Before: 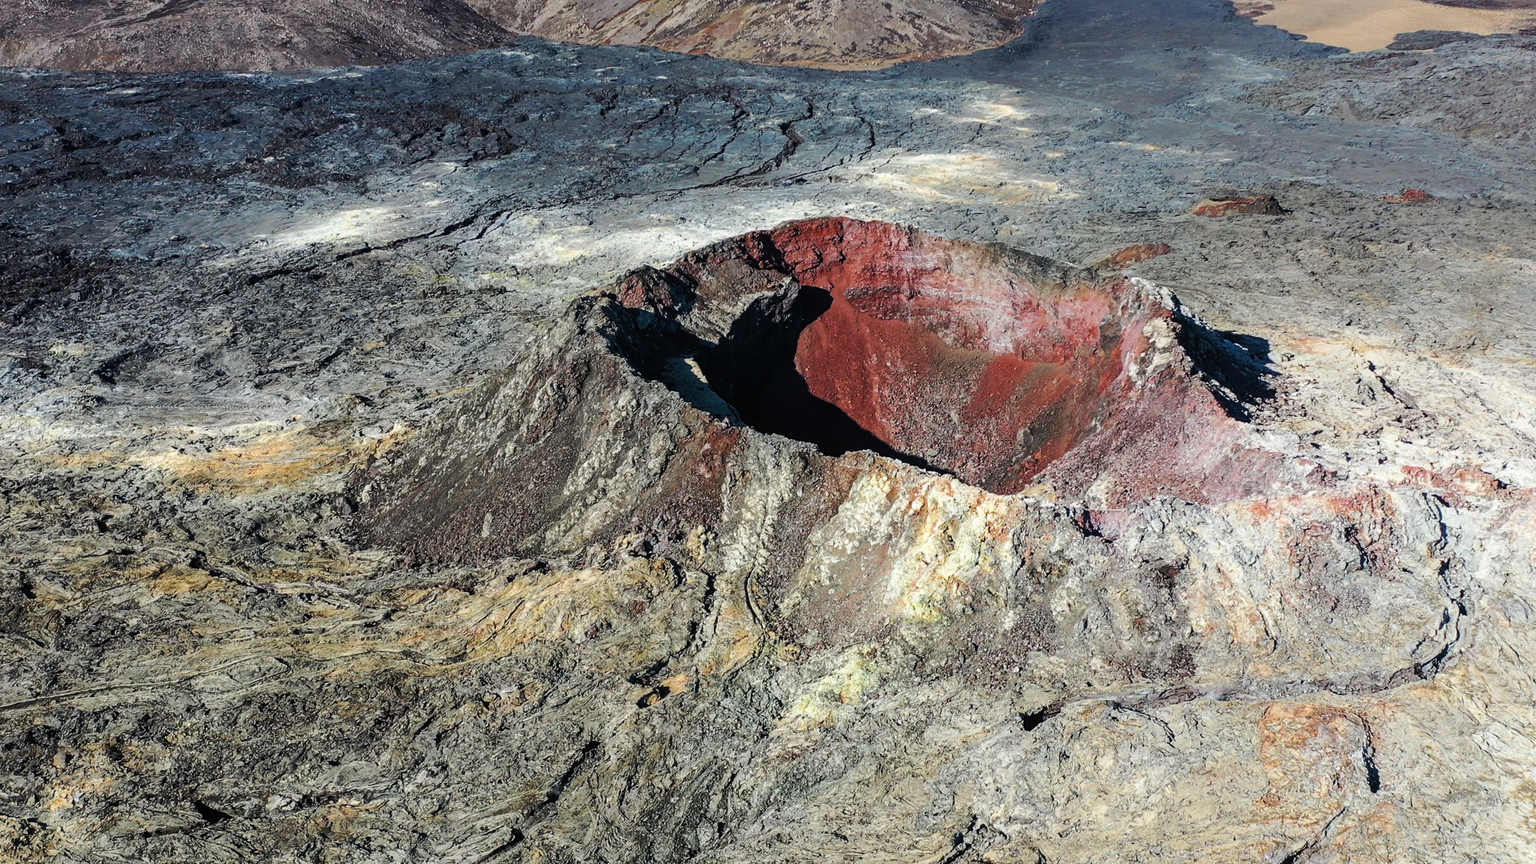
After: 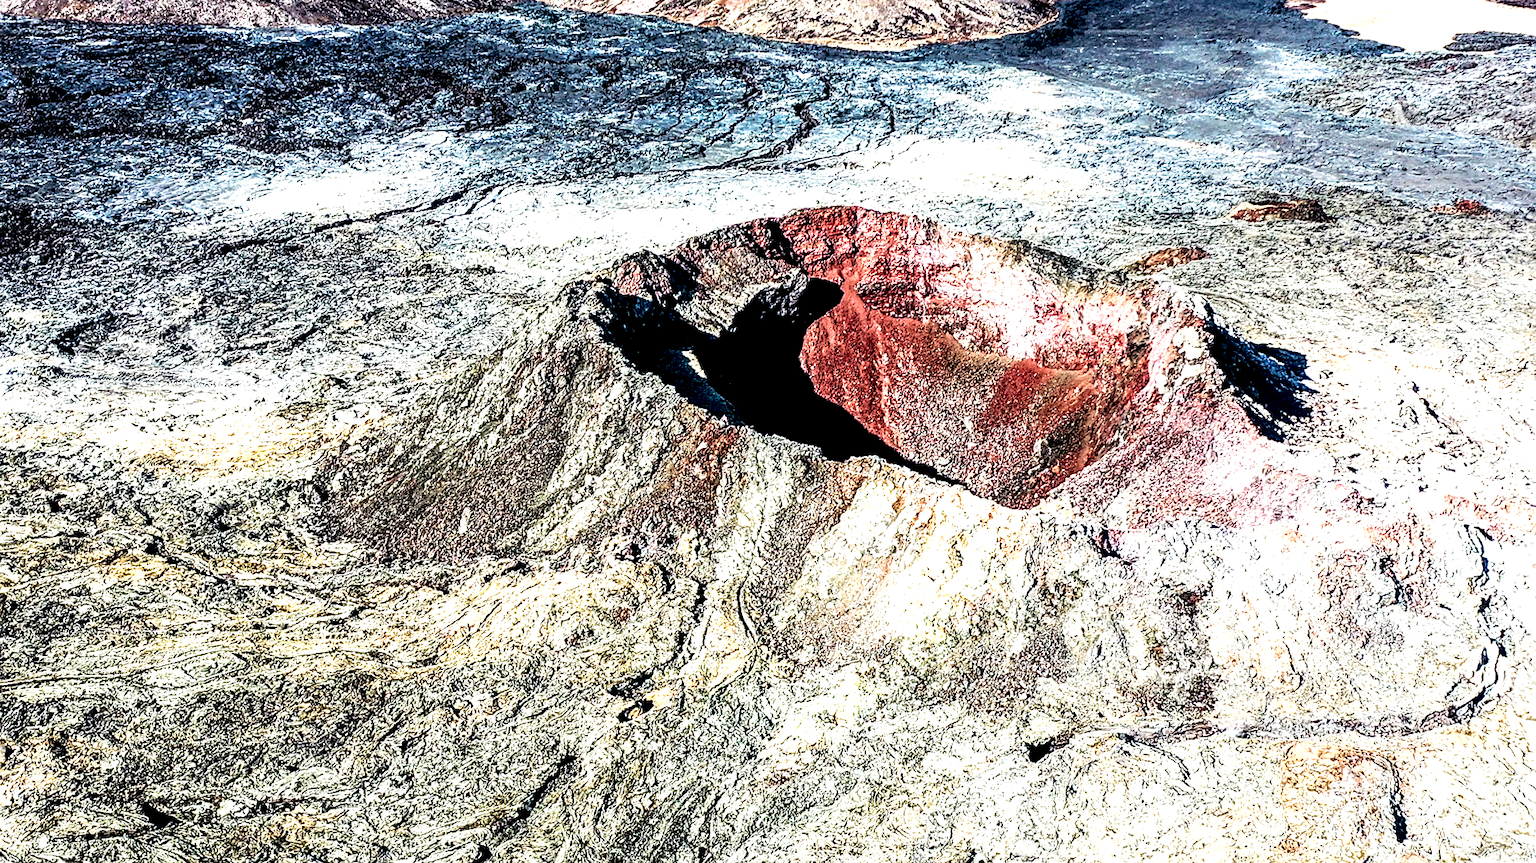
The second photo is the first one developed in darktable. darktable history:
sharpen: on, module defaults
color balance rgb: perceptual saturation grading › global saturation 0.312%, global vibrance 14.385%
crop and rotate: angle -2.2°
levels: black 0.036%, levels [0, 0.445, 1]
tone curve: curves: ch0 [(0, 0.016) (0.11, 0.039) (0.259, 0.235) (0.383, 0.437) (0.499, 0.597) (0.733, 0.867) (0.843, 0.948) (1, 1)], color space Lab, independent channels, preserve colors none
local contrast: highlights 117%, shadows 41%, detail 292%
exposure: black level correction 0, exposure 0.498 EV, compensate exposure bias true, compensate highlight preservation false
velvia: strength 44.99%
